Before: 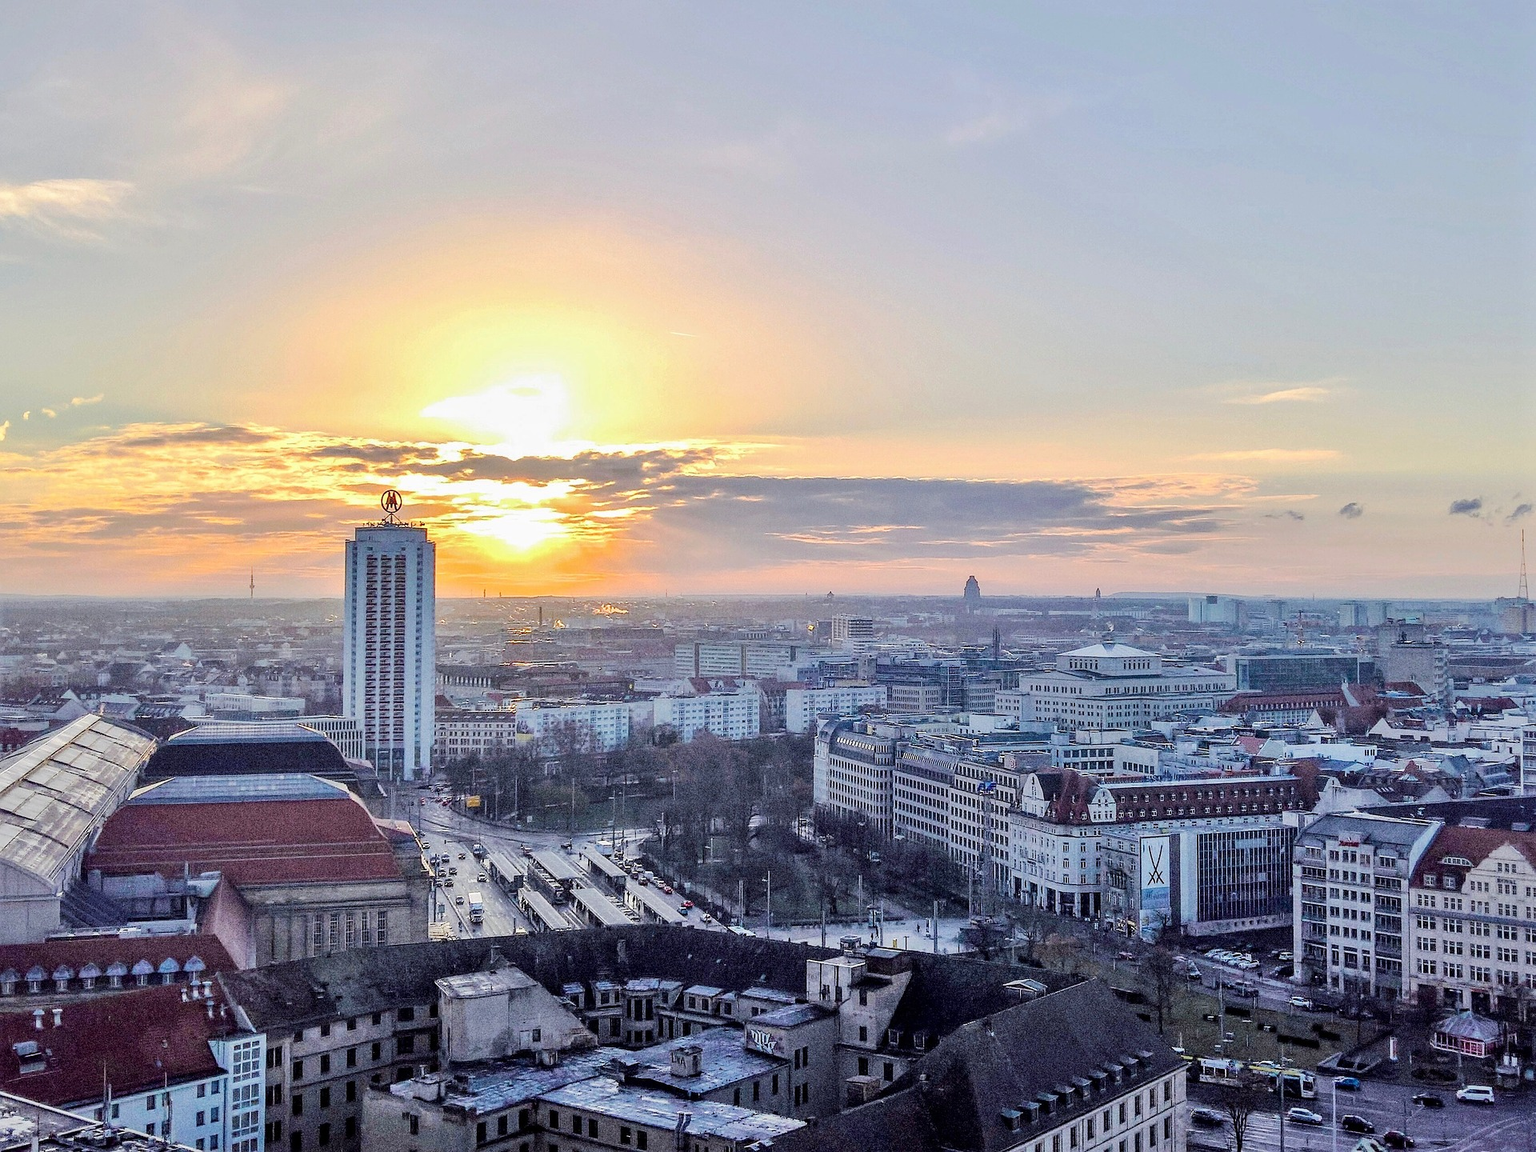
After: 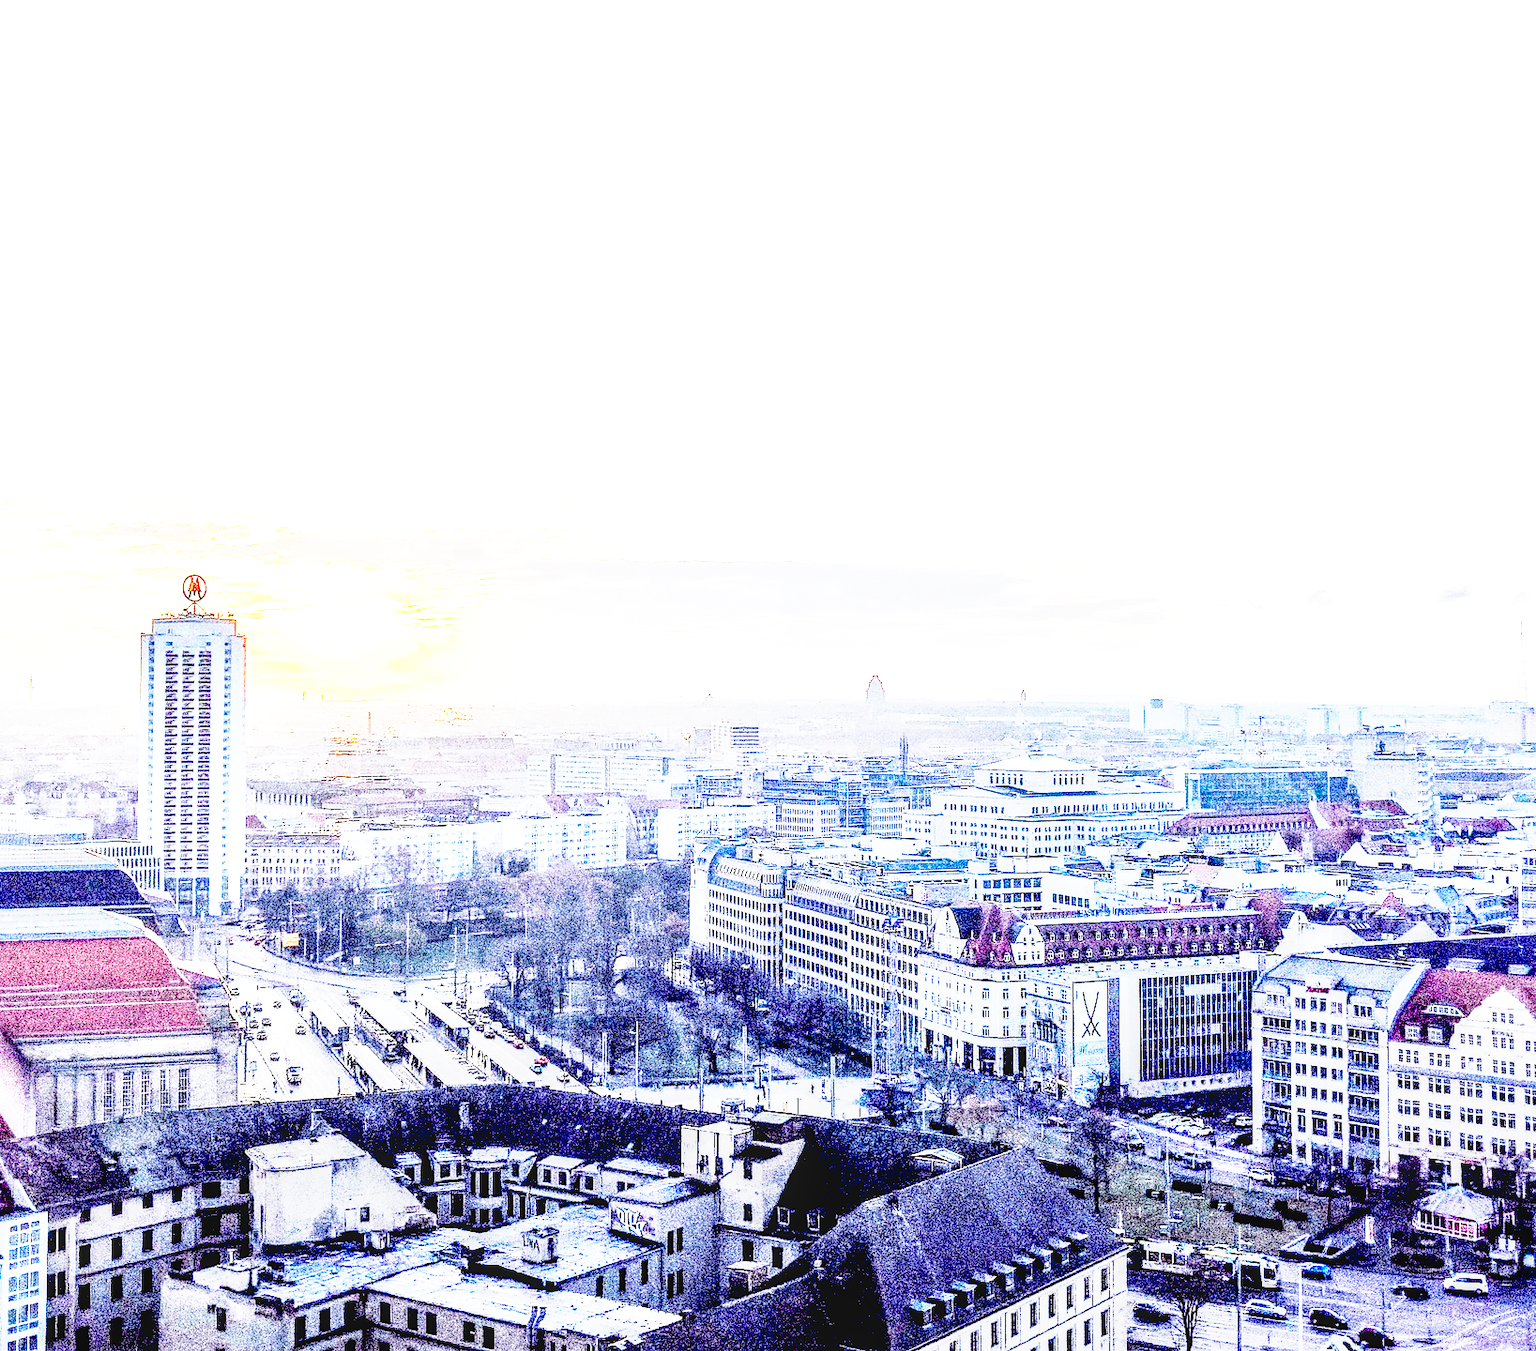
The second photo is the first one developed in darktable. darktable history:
exposure: black level correction 0.014, exposure 1.787 EV, compensate highlight preservation false
local contrast: on, module defaults
base curve: curves: ch0 [(0, 0) (0.012, 0.01) (0.073, 0.168) (0.31, 0.711) (0.645, 0.957) (1, 1)], preserve colors none
crop and rotate: left 14.726%
